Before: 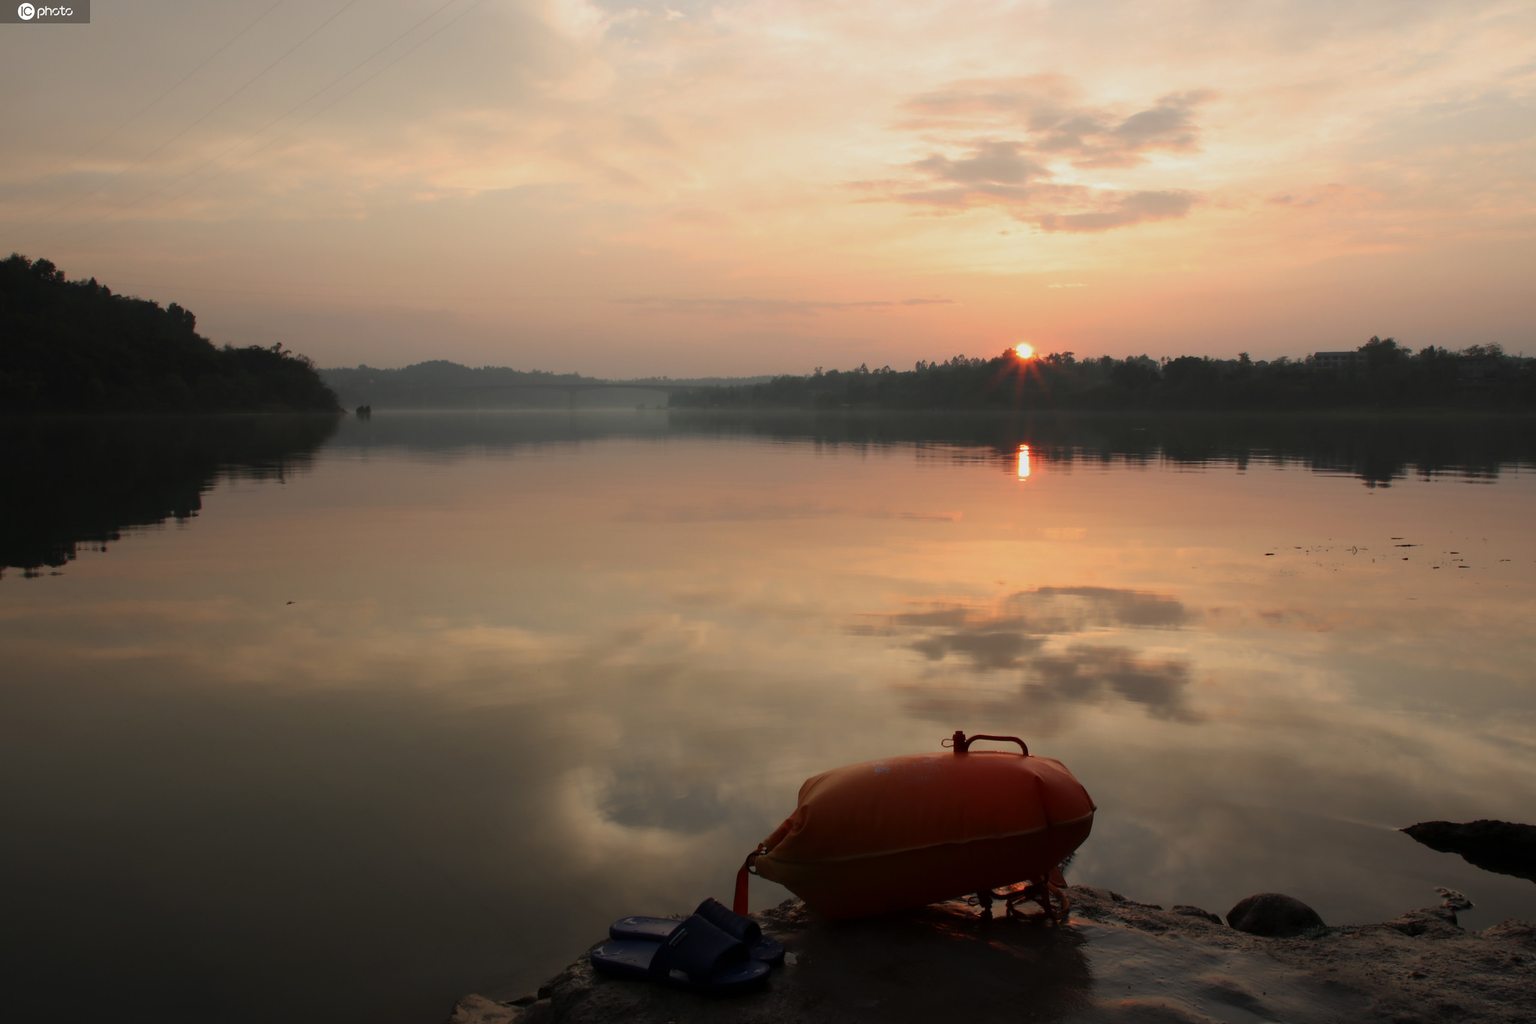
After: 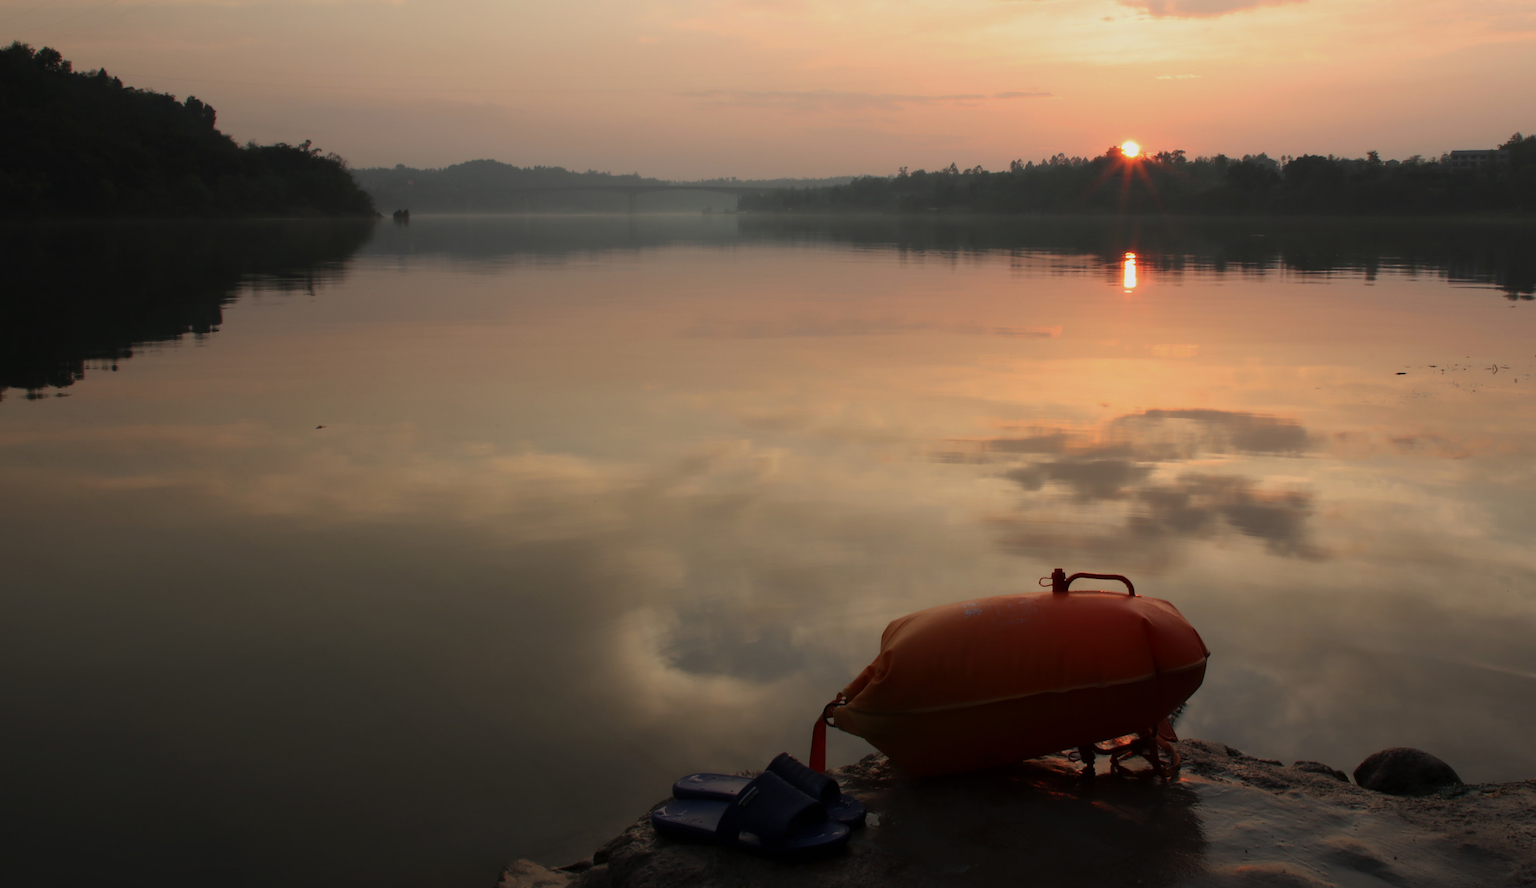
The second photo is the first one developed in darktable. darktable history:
crop: top 21.127%, right 9.362%, bottom 0.211%
